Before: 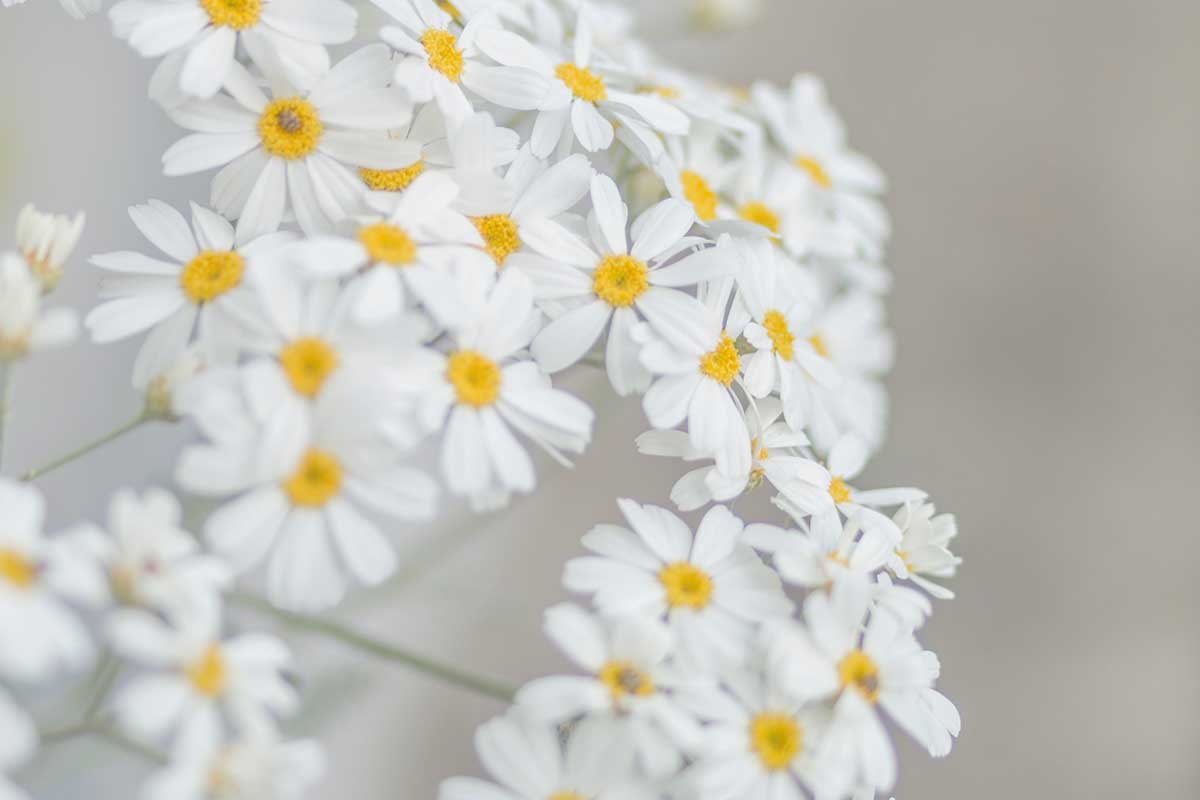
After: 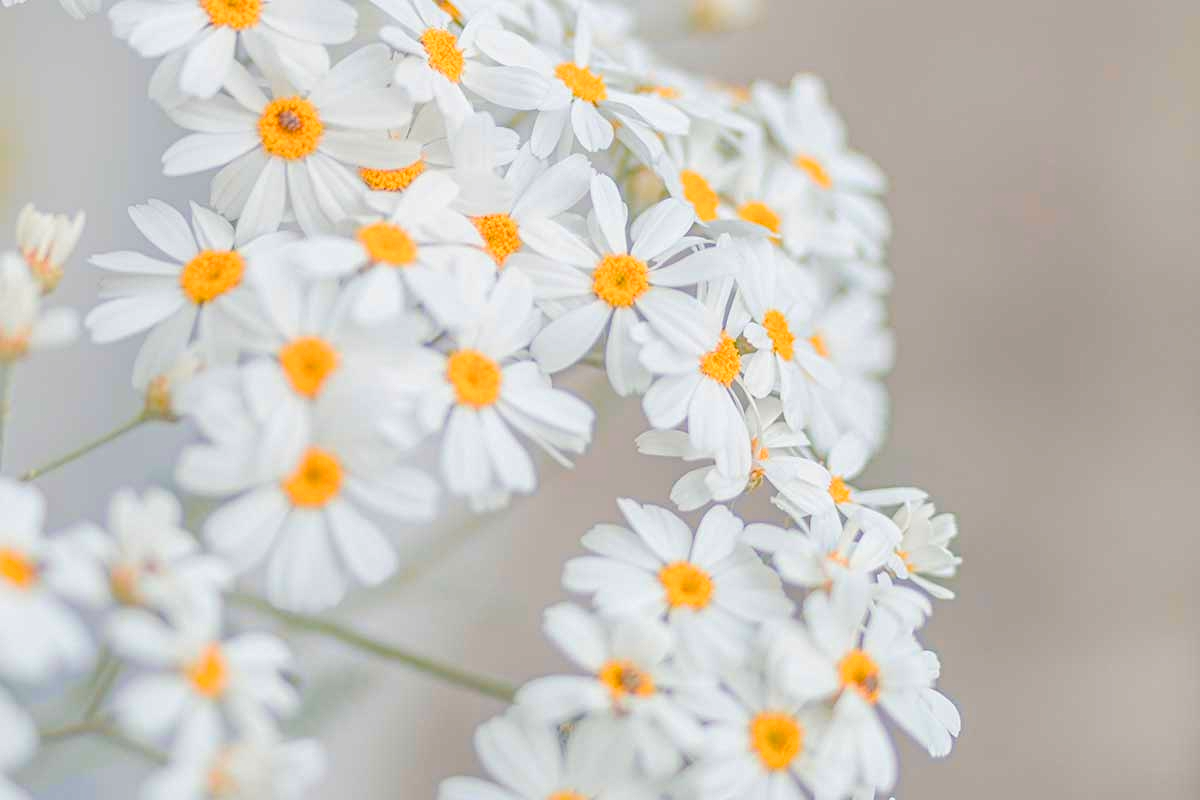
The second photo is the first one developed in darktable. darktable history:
diffuse or sharpen "sharpen demosaicing: AA filter": edge sensitivity 1, 1st order anisotropy 100%, 2nd order anisotropy 100%, 3rd order anisotropy 100%, 4th order anisotropy 100%, 1st order speed -25%, 2nd order speed -25%, 3rd order speed -25%, 4th order speed -25%
diffuse or sharpen "diffusion": radius span 77, 1st order speed 50%, 2nd order speed 50%, 3rd order speed 50%, 4th order speed 50% | blend: blend mode normal, opacity 25%; mask: uniform (no mask)
haze removal: strength -0.1, adaptive false
color balance rgb: perceptual saturation grading › global saturation 24.74%, perceptual saturation grading › highlights -51.22%, perceptual saturation grading › mid-tones 19.16%, perceptual saturation grading › shadows 60.98%, global vibrance 50%
color equalizer "cinematic": saturation › orange 1.17, saturation › yellow 1.11, saturation › cyan 1.17, saturation › blue 1.49, hue › orange -24.73, hue › yellow -10.99, hue › blue 13.74, brightness › red 1.17, brightness › orange 1.09, brightness › yellow 0.92, brightness › green 0.829, brightness › blue 0.801
color balance rgb "medium contrast": perceptual brilliance grading › highlights 20%, perceptual brilliance grading › mid-tones 10%, perceptual brilliance grading › shadows -20%
